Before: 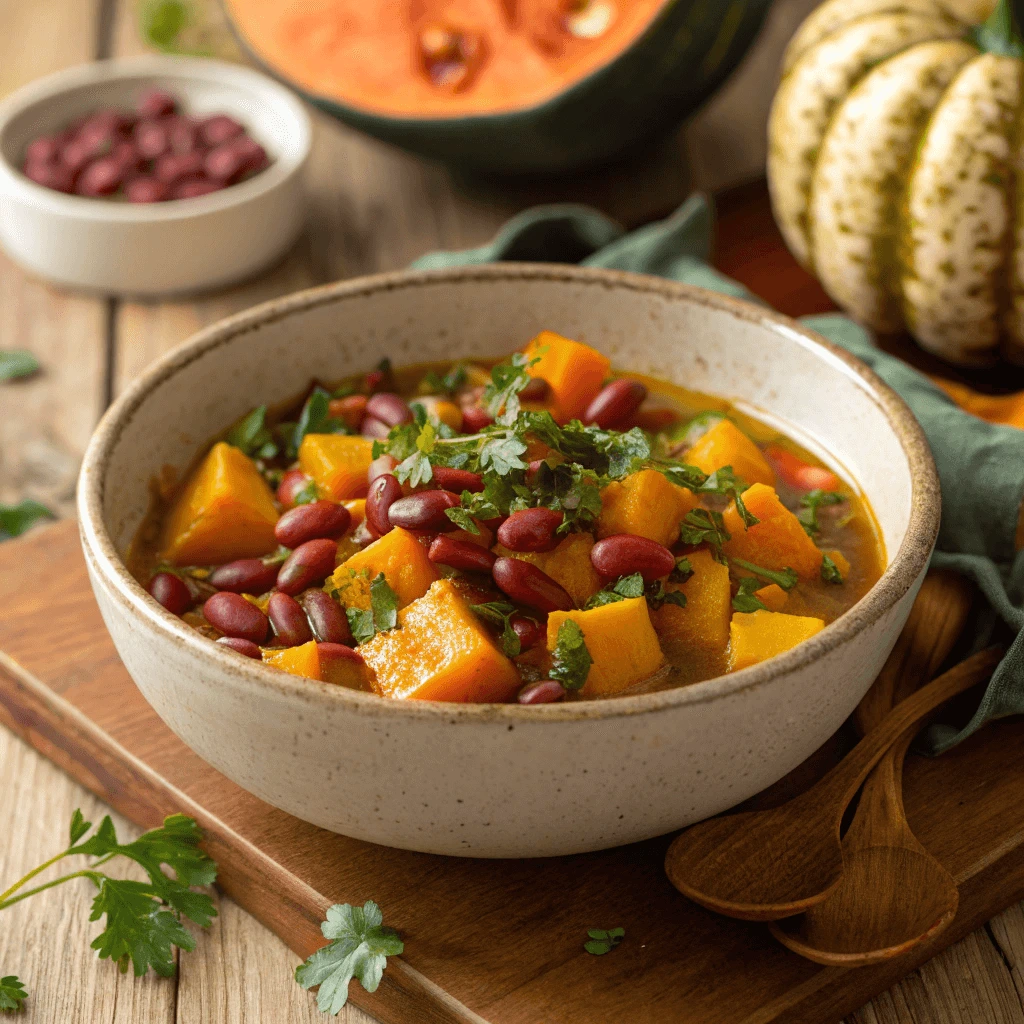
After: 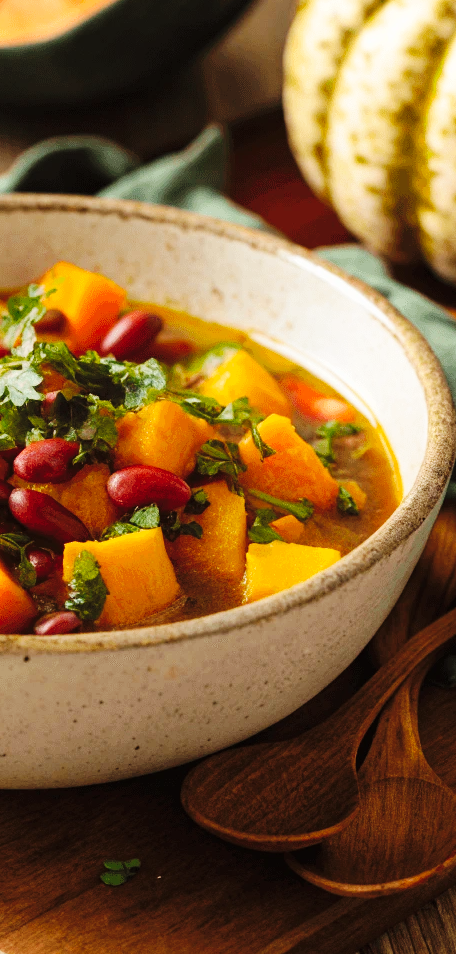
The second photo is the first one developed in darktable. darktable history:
crop: left 47.31%, top 6.813%, right 8.076%
base curve: curves: ch0 [(0, 0) (0.036, 0.025) (0.121, 0.166) (0.206, 0.329) (0.605, 0.79) (1, 1)], preserve colors none
contrast brightness saturation: contrast 0.052, brightness 0.064, saturation 0.005
shadows and highlights: radius 330.91, shadows 54.45, highlights -99.58, compress 94.35%, soften with gaussian
